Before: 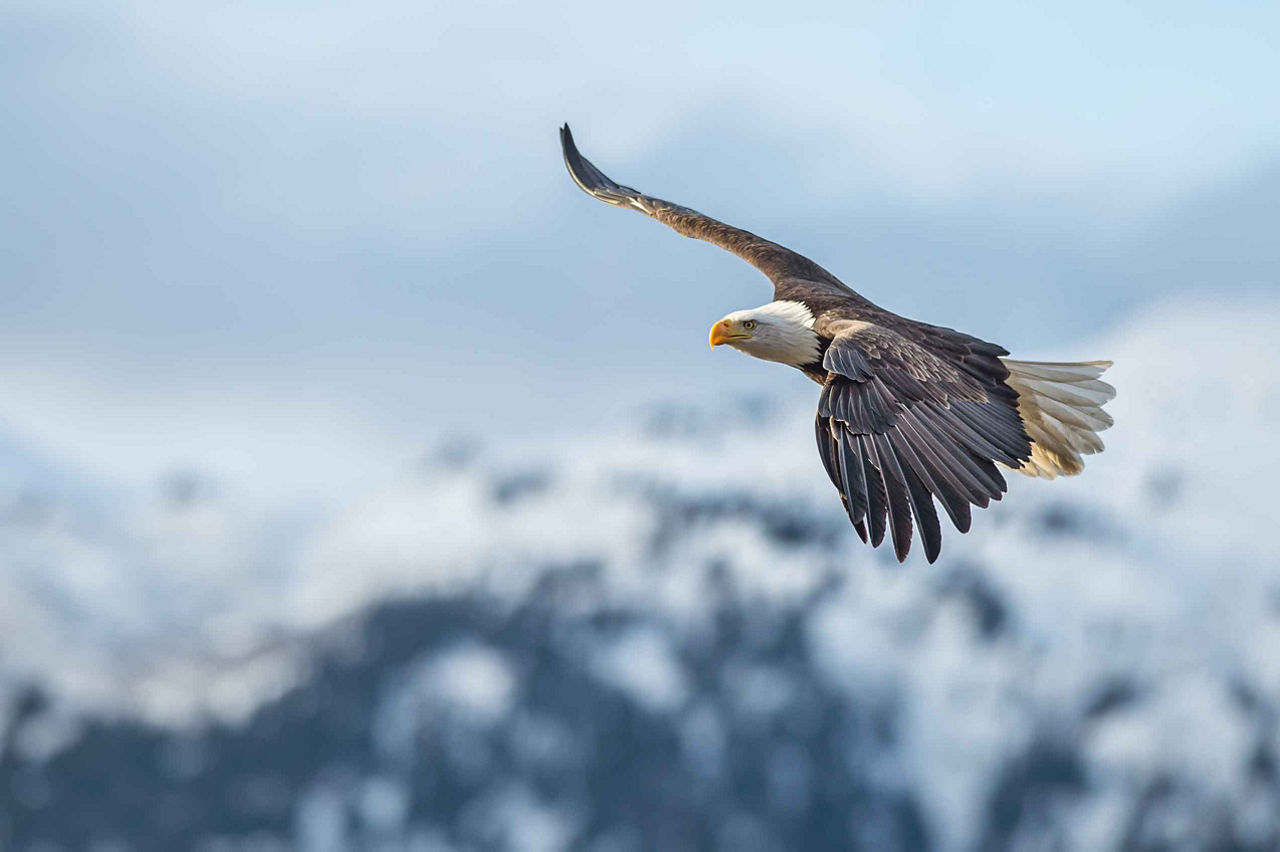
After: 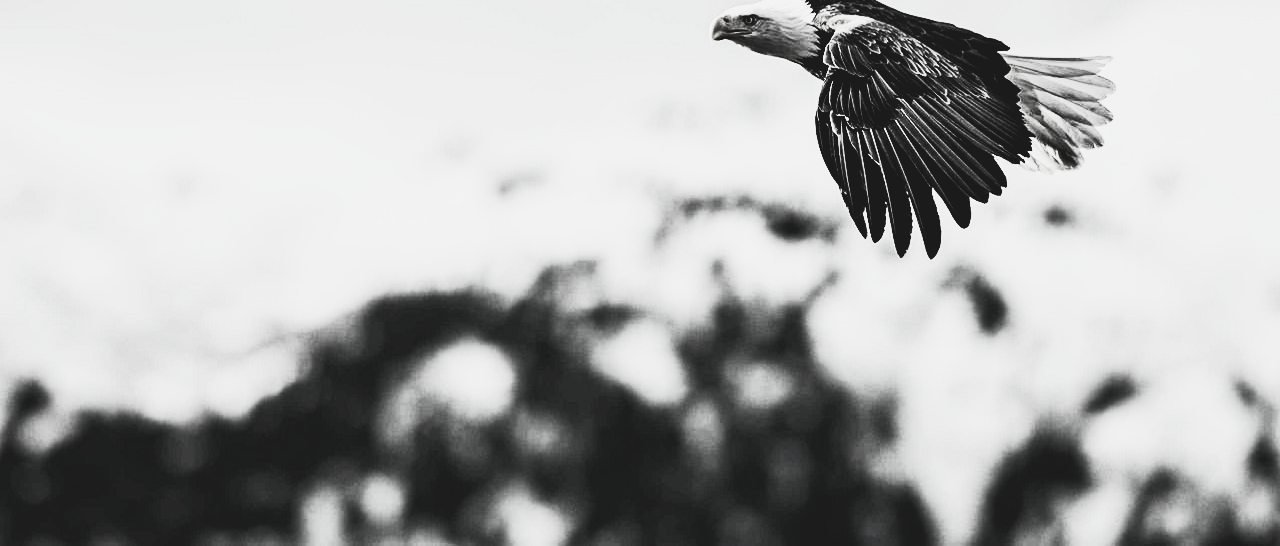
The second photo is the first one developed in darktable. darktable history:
exposure: black level correction 0.045, exposure -0.235 EV, compensate highlight preservation false
crop and rotate: top 35.897%
contrast brightness saturation: contrast 0.148, brightness -0.007, saturation 0.103
filmic rgb: black relative exposure -5.1 EV, white relative exposure 3.51 EV, hardness 3.18, contrast 1.388, highlights saturation mix -49.37%, preserve chrominance no, color science v5 (2021), contrast in shadows safe, contrast in highlights safe
tone curve: curves: ch0 [(0, 0.098) (0.262, 0.324) (0.421, 0.59) (0.54, 0.803) (0.725, 0.922) (0.99, 0.974)], color space Lab, independent channels, preserve colors none
